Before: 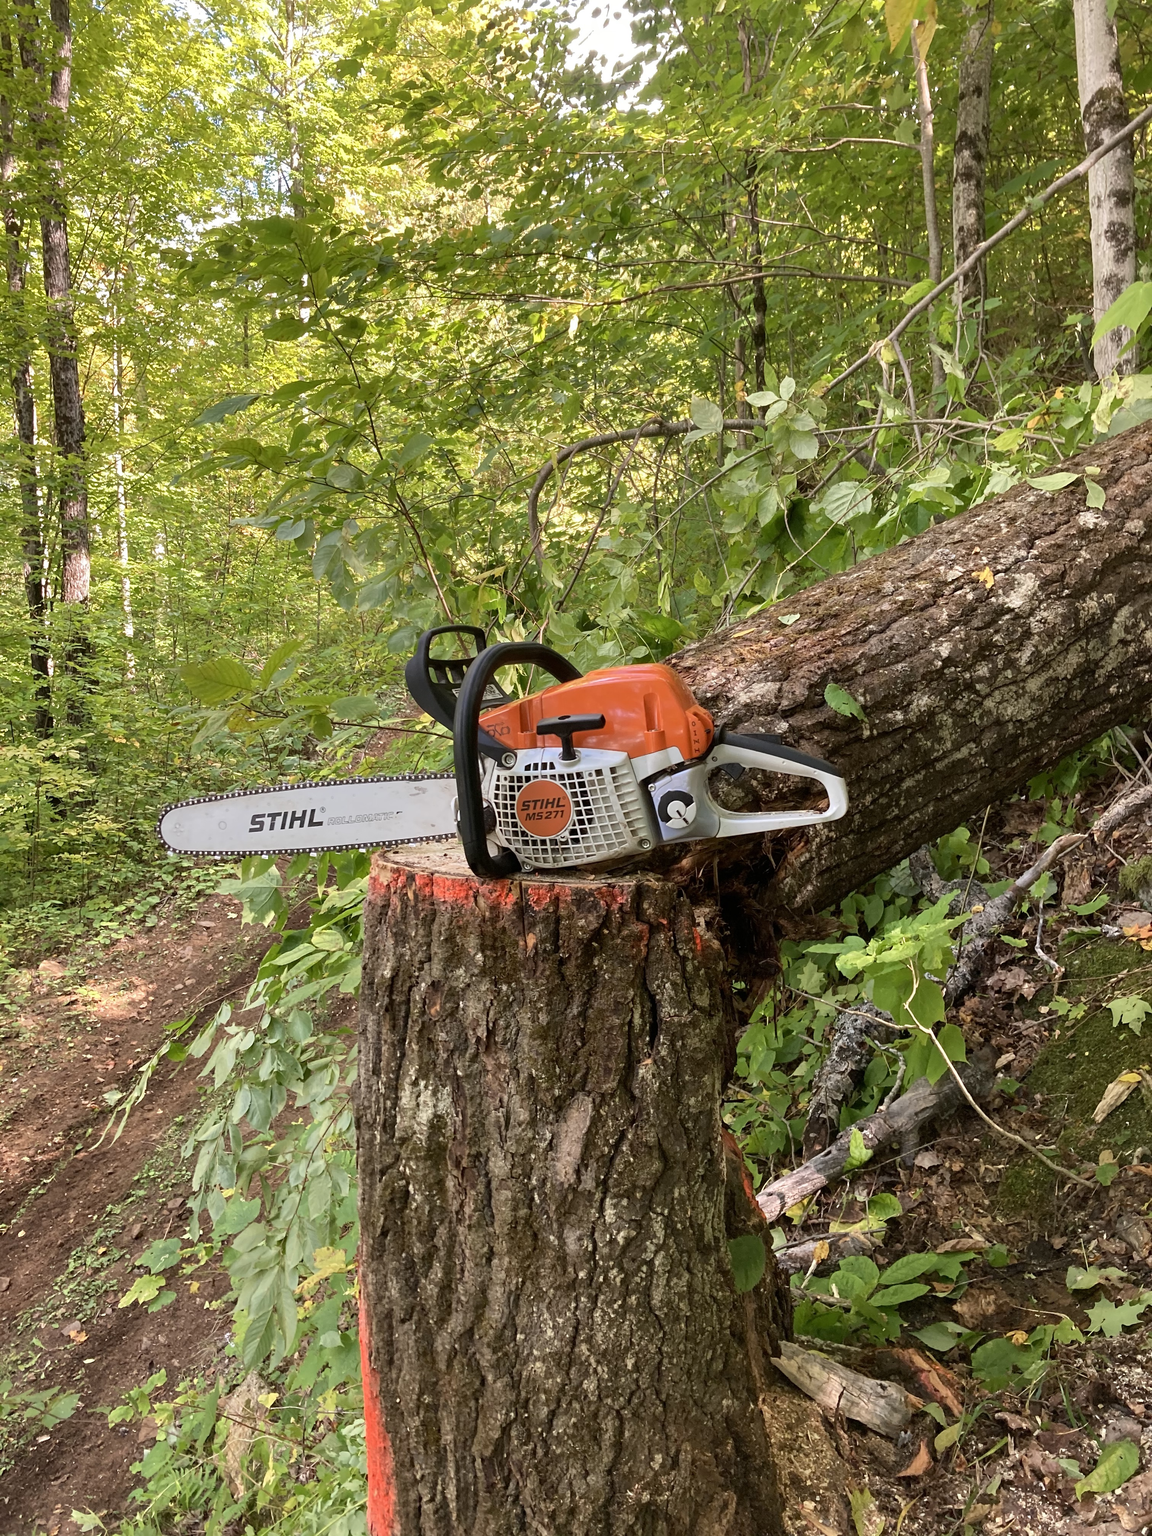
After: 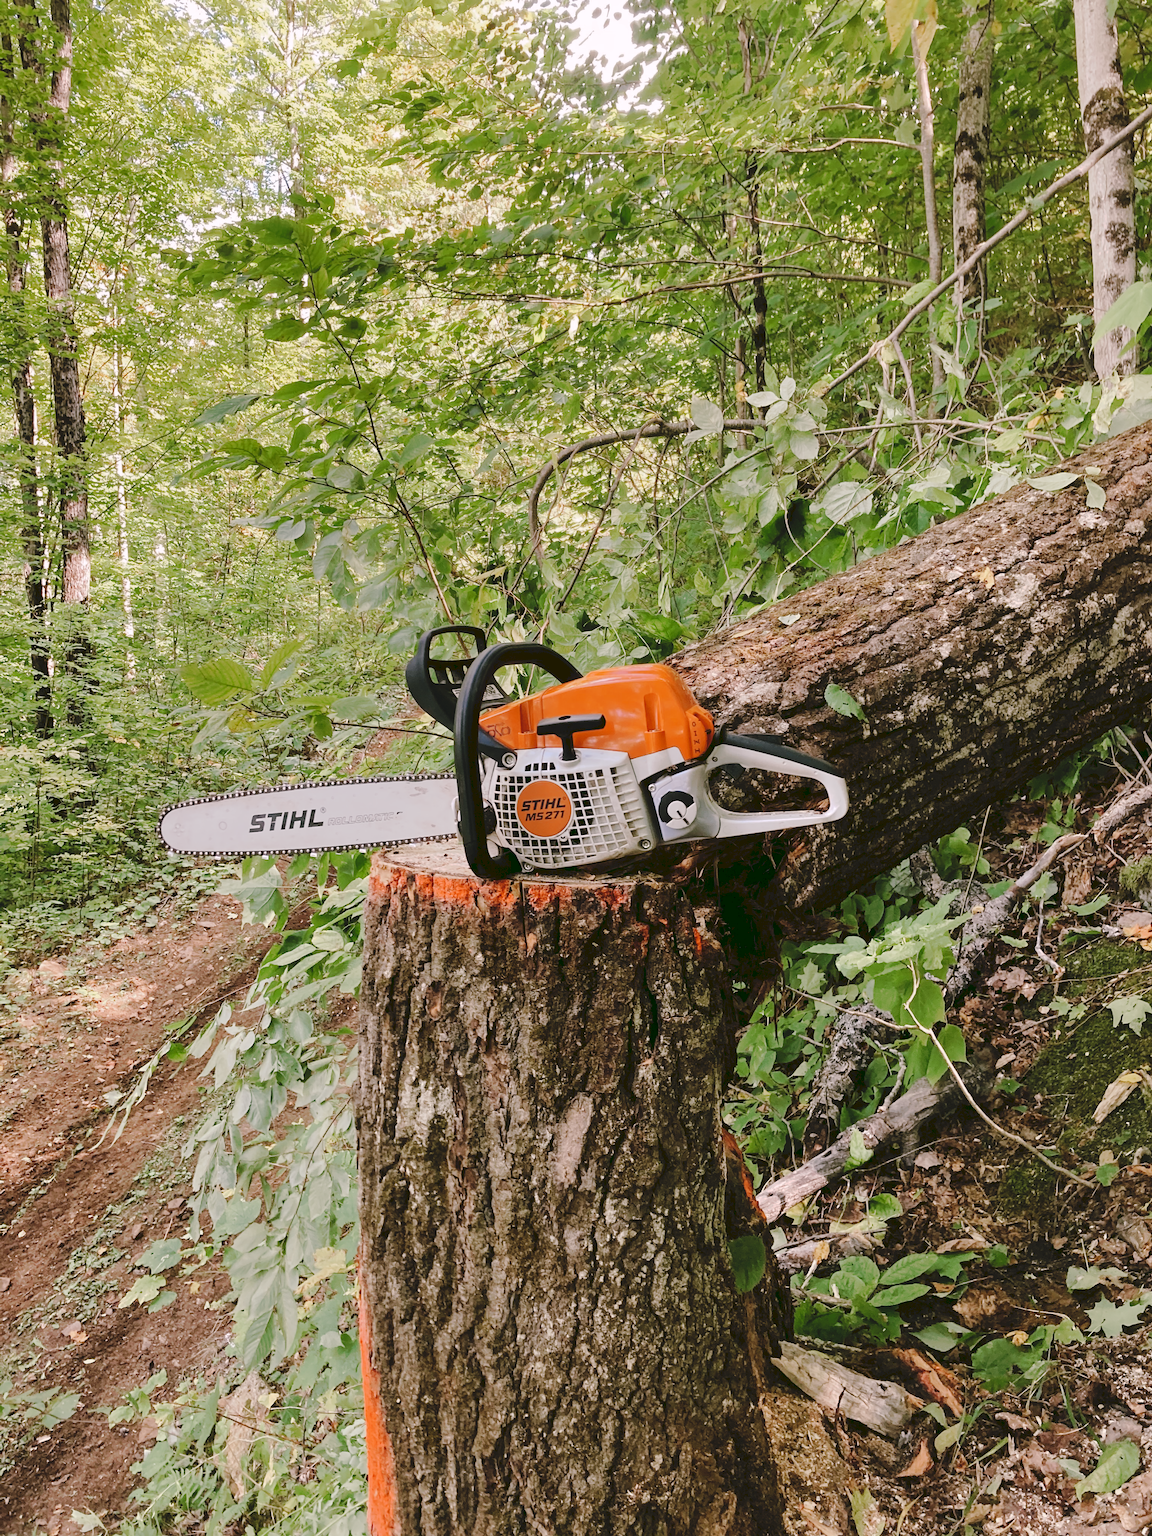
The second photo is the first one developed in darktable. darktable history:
tone curve: curves: ch0 [(0, 0) (0.003, 0.089) (0.011, 0.089) (0.025, 0.088) (0.044, 0.089) (0.069, 0.094) (0.1, 0.108) (0.136, 0.119) (0.177, 0.147) (0.224, 0.204) (0.277, 0.28) (0.335, 0.389) (0.399, 0.486) (0.468, 0.588) (0.543, 0.647) (0.623, 0.705) (0.709, 0.759) (0.801, 0.815) (0.898, 0.873) (1, 1)], preserve colors none
color look up table: target L [95.36, 89.89, 87.33, 81.89, 75.68, 72.2, 62.13, 52.73, 49.79, 44.48, 38.47, 22.13, 201.61, 77.78, 69.15, 67.57, 60.3, 55.18, 50.27, 45.69, 41.22, 38.97, 32.71, 30.63, 18.61, 4.648, 92.84, 73.67, 74.9, 73.66, 55.22, 63.13, 46.54, 42.84, 40.54, 37.29, 37.68, 33.05, 29.38, 17.33, 0.508, 0.527, 92.16, 85.71, 79.77, 68.37, 55.04, 49.01, 38.36], target a [-0.953, -18.51, -19.56, -8.704, -6.549, -6.945, -27.57, -49.53, -17.61, -11.06, -27.99, -14.51, 0, 21.64, 49.16, 28.03, 50.78, 69.98, 78.55, 23.52, 45.13, 46.94, 39.51, 5.913, 22.3, 30.71, 11.76, 41.69, 25.33, 55.38, 72.43, 50.68, 72.95, -0.534, 38.19, 18.93, 16.31, 7.582, 36.45, 27.36, 4.905, -0.079, -28.47, -0.466, -17.57, 2.042, -0.412, -15.76, -18.71], target b [11.49, 36.51, 11.43, 29.16, 12.34, 63.13, 10.21, 32.54, 14.32, 36.3, 24.93, 22.41, -0.001, 42.92, 35.48, 13.34, 58.69, 27.51, 56.69, 40.78, 19.56, 46.72, 45.91, 4.393, 31.4, 7.31, -4.859, -8.062, -30.66, -29.77, -20.67, -47.98, 15.88, -19.88, -60.68, -37.71, -74.87, -54.16, -2.772, -43.39, -39.11, 0.16, -9.289, -5.726, -24.04, -26.33, -3.922, -36.67, -4.864], num patches 49
